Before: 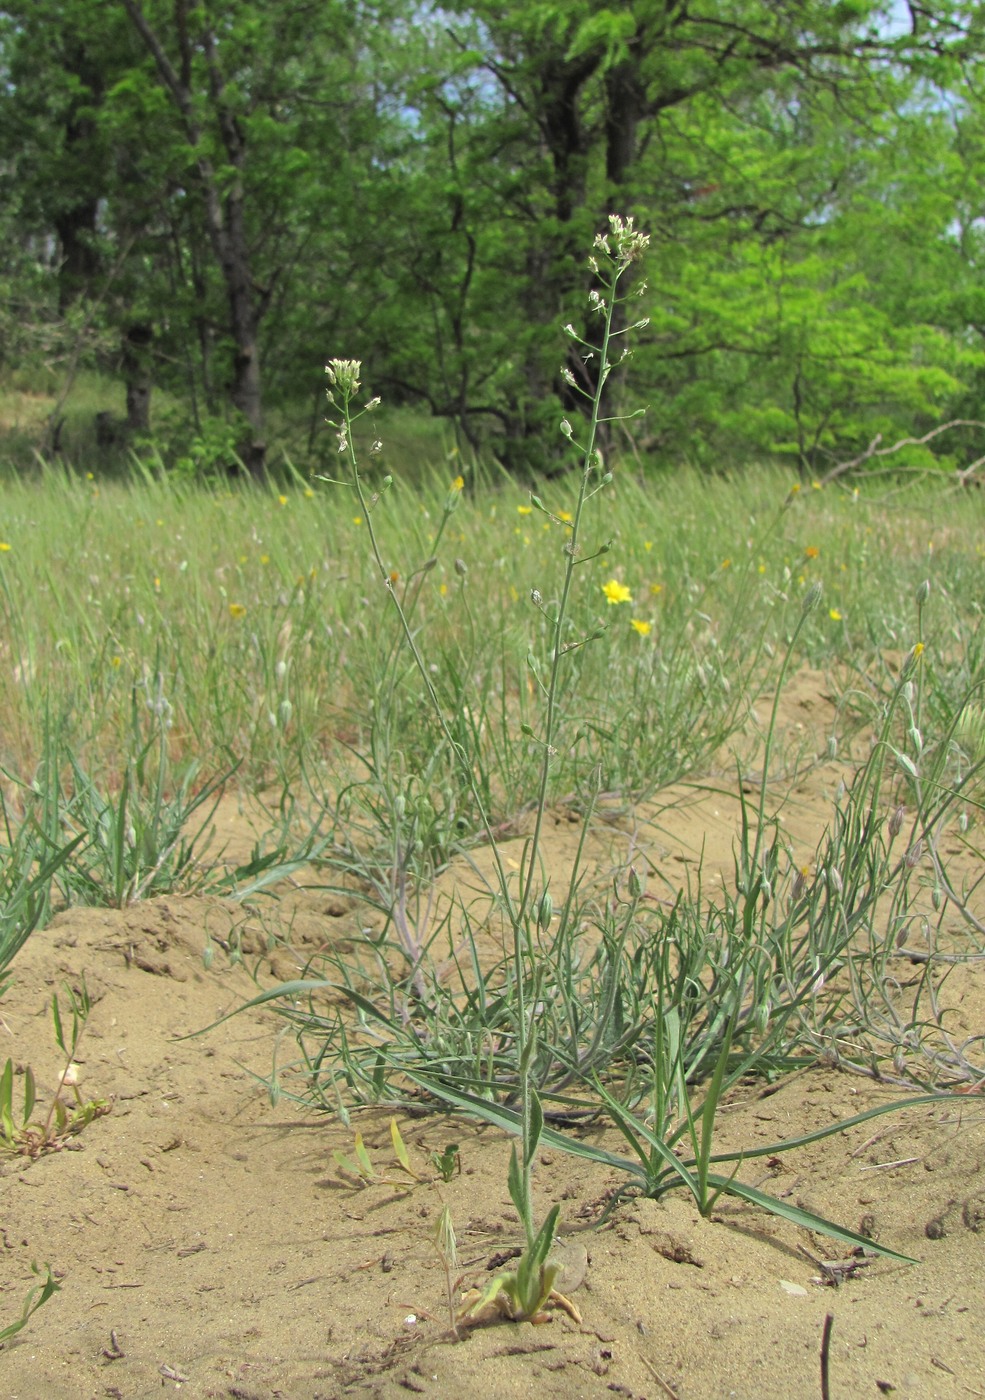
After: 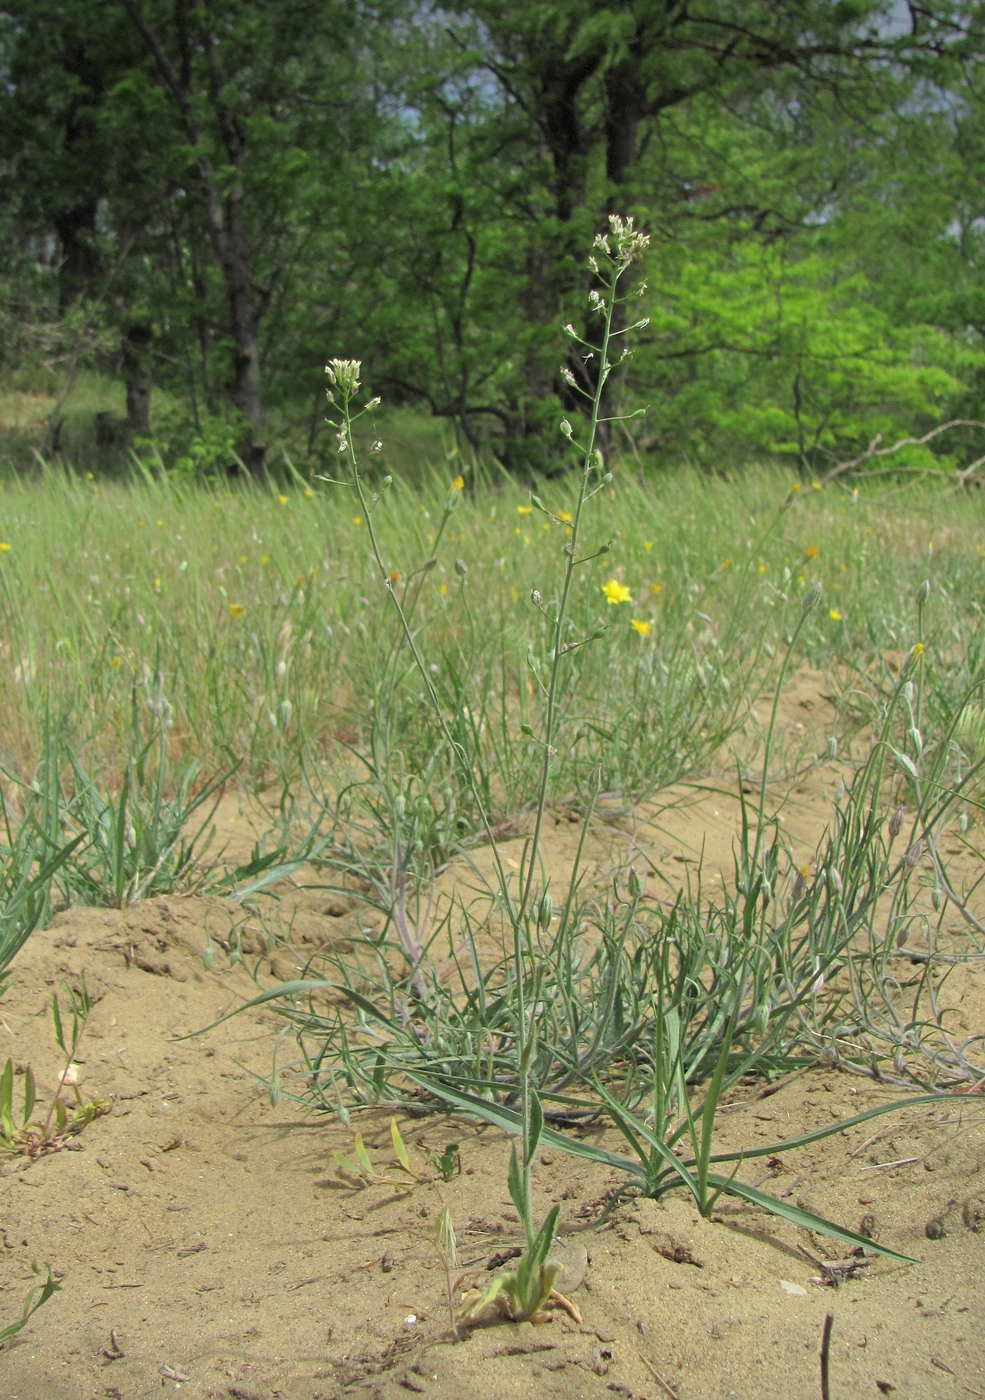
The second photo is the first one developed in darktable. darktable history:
vignetting: brightness -0.579, saturation -0.248, center (-0.029, 0.233), dithering 8-bit output, unbound false
exposure: exposure -0.072 EV, compensate highlight preservation false
